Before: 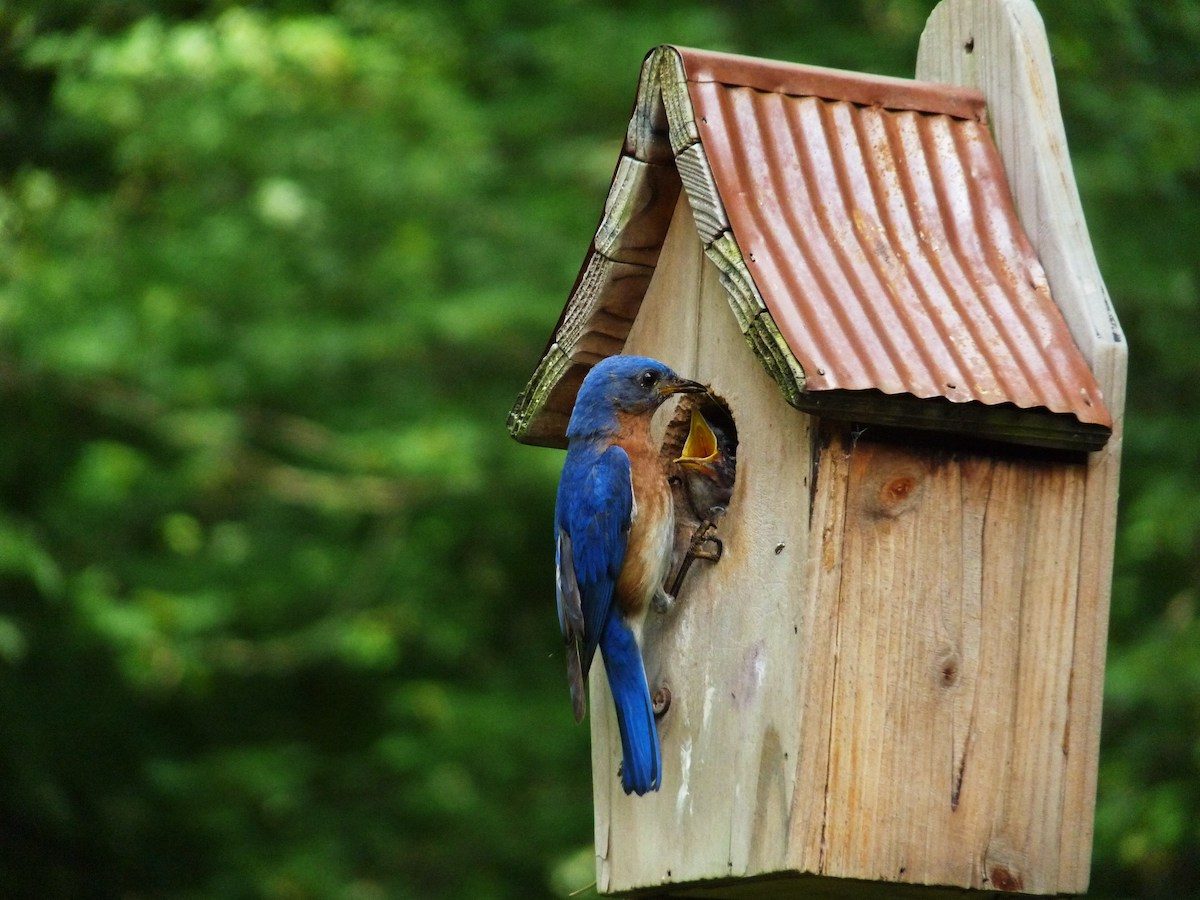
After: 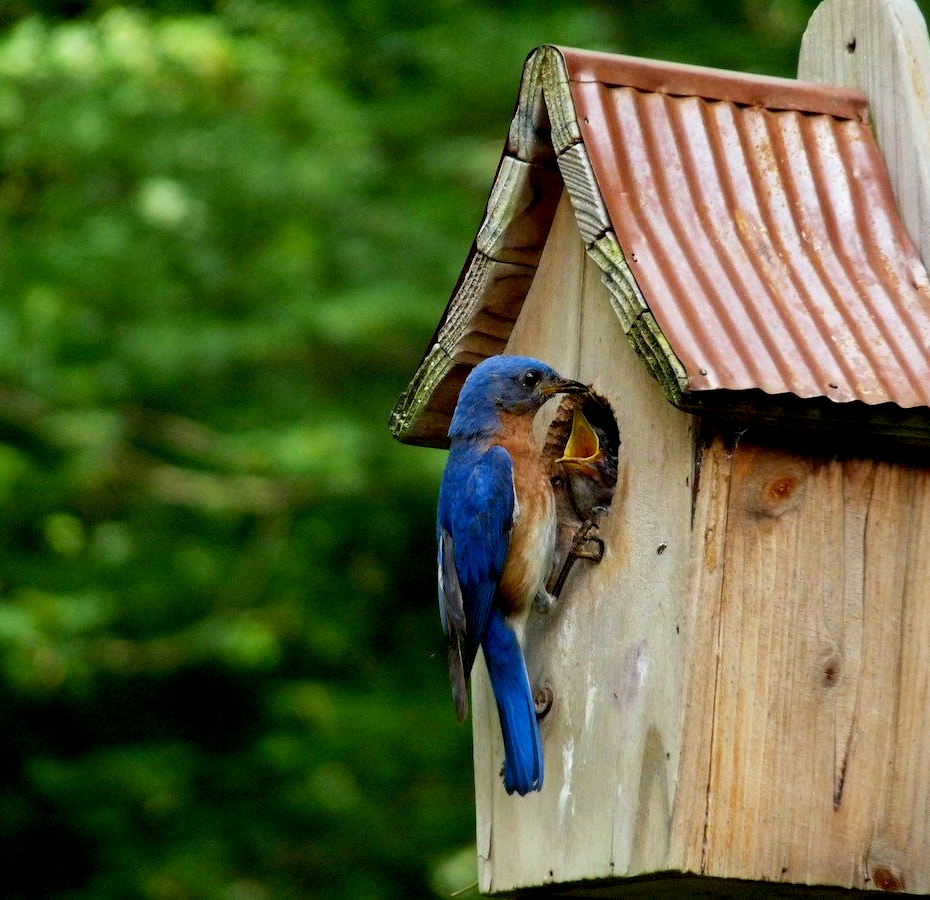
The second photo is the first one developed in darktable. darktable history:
exposure: black level correction 0.01, exposure 0.007 EV, compensate highlight preservation false
crop: left 9.885%, right 12.575%
